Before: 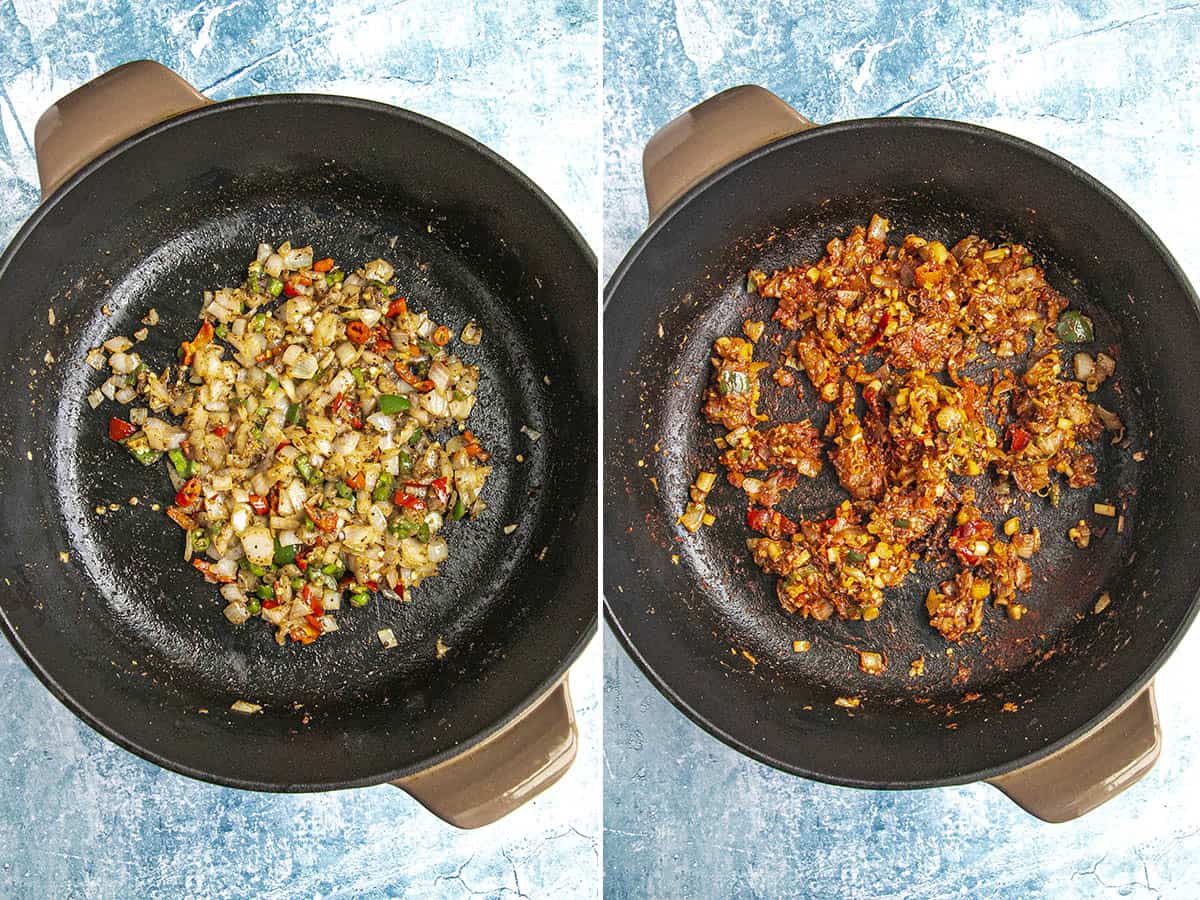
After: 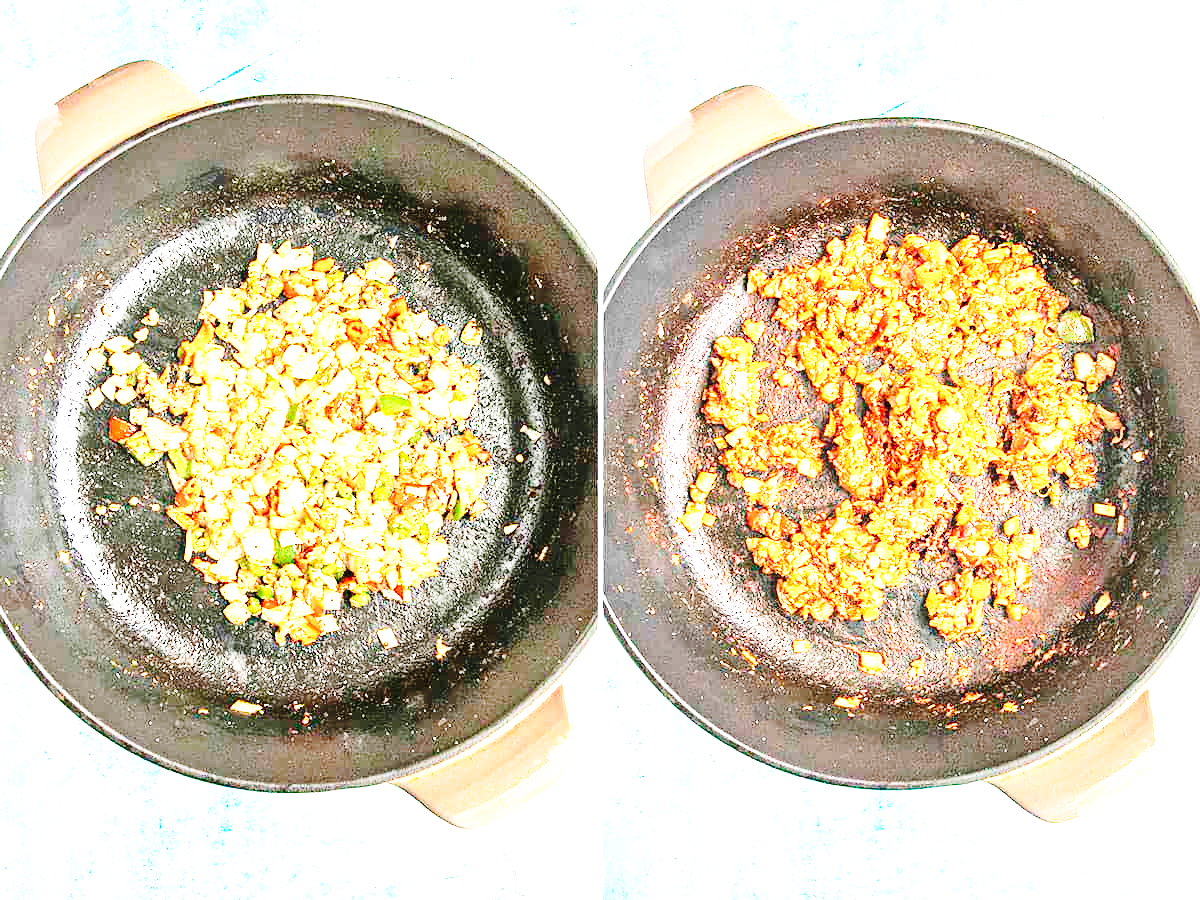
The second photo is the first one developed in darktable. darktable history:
exposure: exposure 2.031 EV, compensate exposure bias true, compensate highlight preservation false
base curve: curves: ch0 [(0, 0) (0.028, 0.03) (0.121, 0.232) (0.46, 0.748) (0.859, 0.968) (1, 1)], preserve colors none
tone curve: curves: ch0 [(0, 0) (0.251, 0.254) (0.689, 0.733) (1, 1)], color space Lab, independent channels, preserve colors none
